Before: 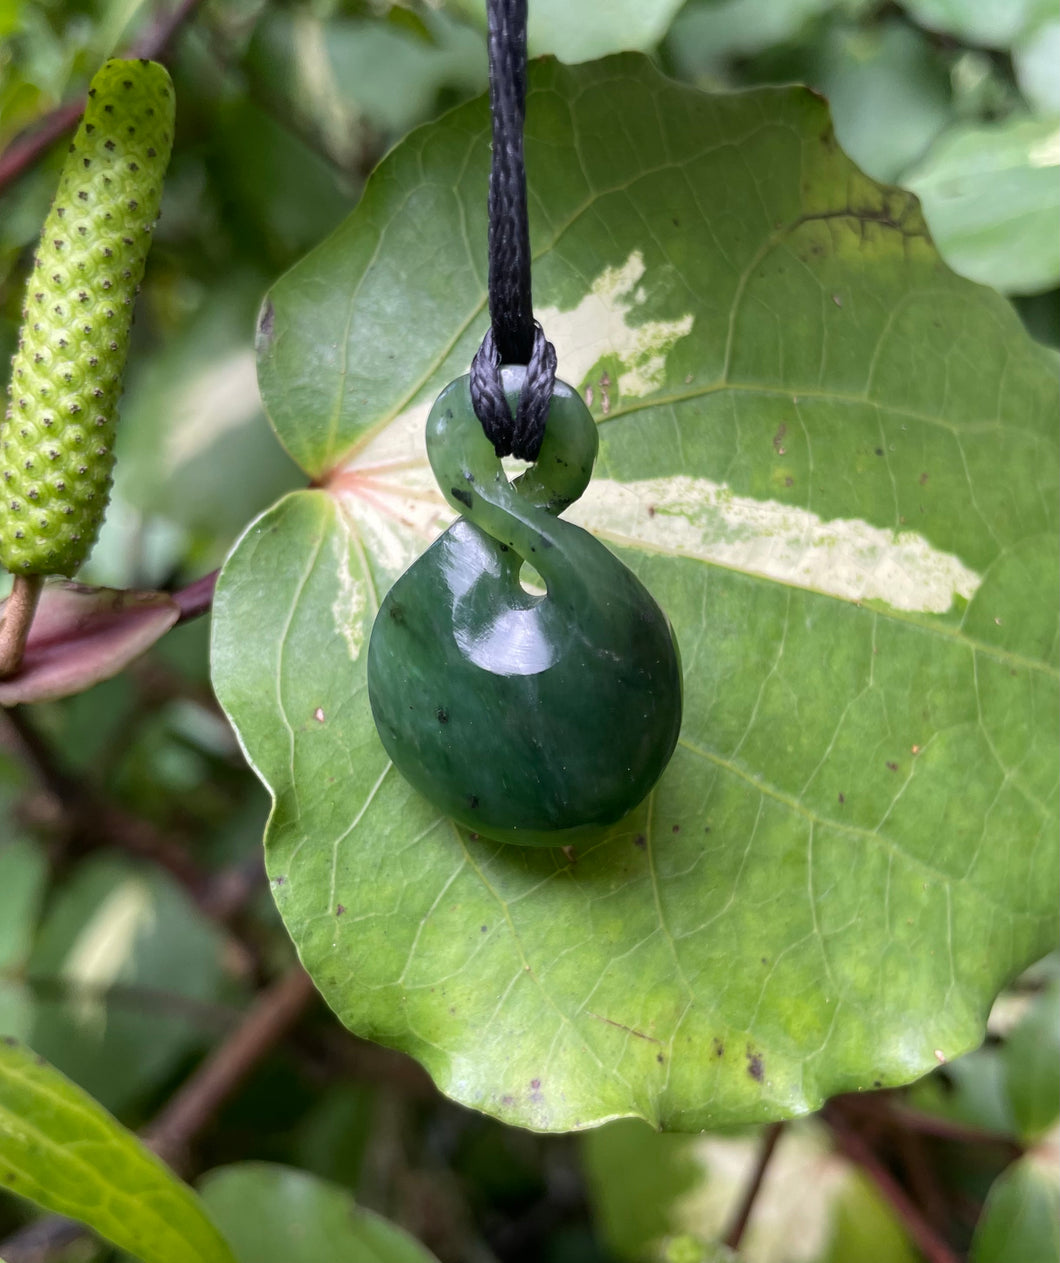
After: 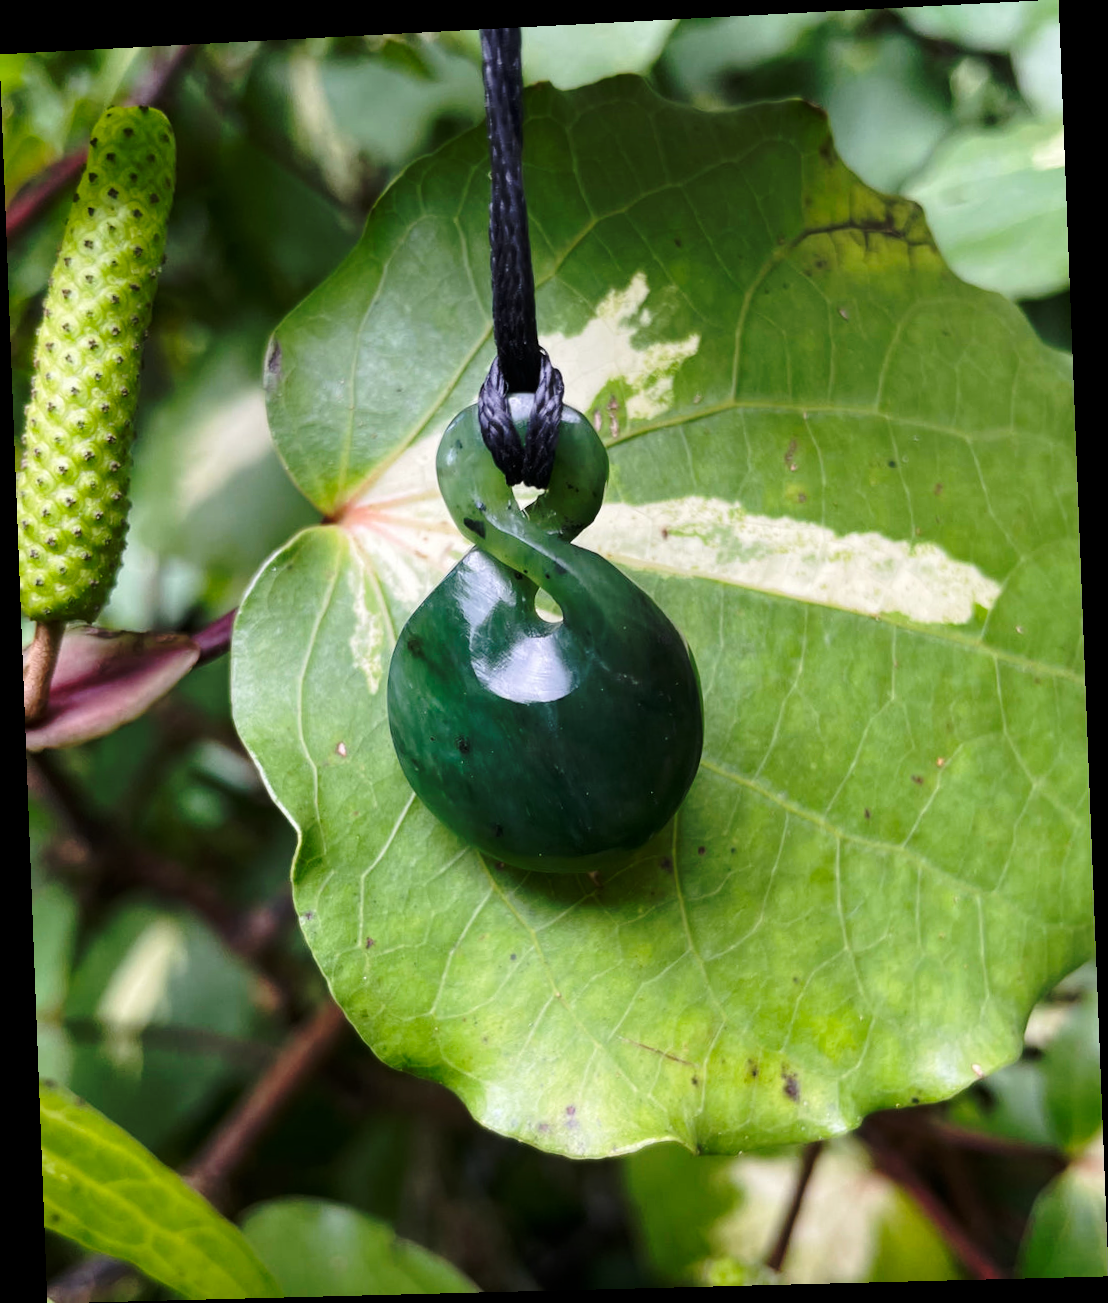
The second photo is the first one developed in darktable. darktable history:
rotate and perspective: rotation -2.22°, lens shift (horizontal) -0.022, automatic cropping off
tone curve: curves: ch0 [(0, 0) (0.003, 0.003) (0.011, 0.012) (0.025, 0.026) (0.044, 0.046) (0.069, 0.072) (0.1, 0.104) (0.136, 0.141) (0.177, 0.185) (0.224, 0.234) (0.277, 0.289) (0.335, 0.349) (0.399, 0.415) (0.468, 0.488) (0.543, 0.566) (0.623, 0.649) (0.709, 0.739) (0.801, 0.834) (0.898, 0.923) (1, 1)], preserve colors none
base curve: curves: ch0 [(0, 0) (0.073, 0.04) (0.157, 0.139) (0.492, 0.492) (0.758, 0.758) (1, 1)], preserve colors none
